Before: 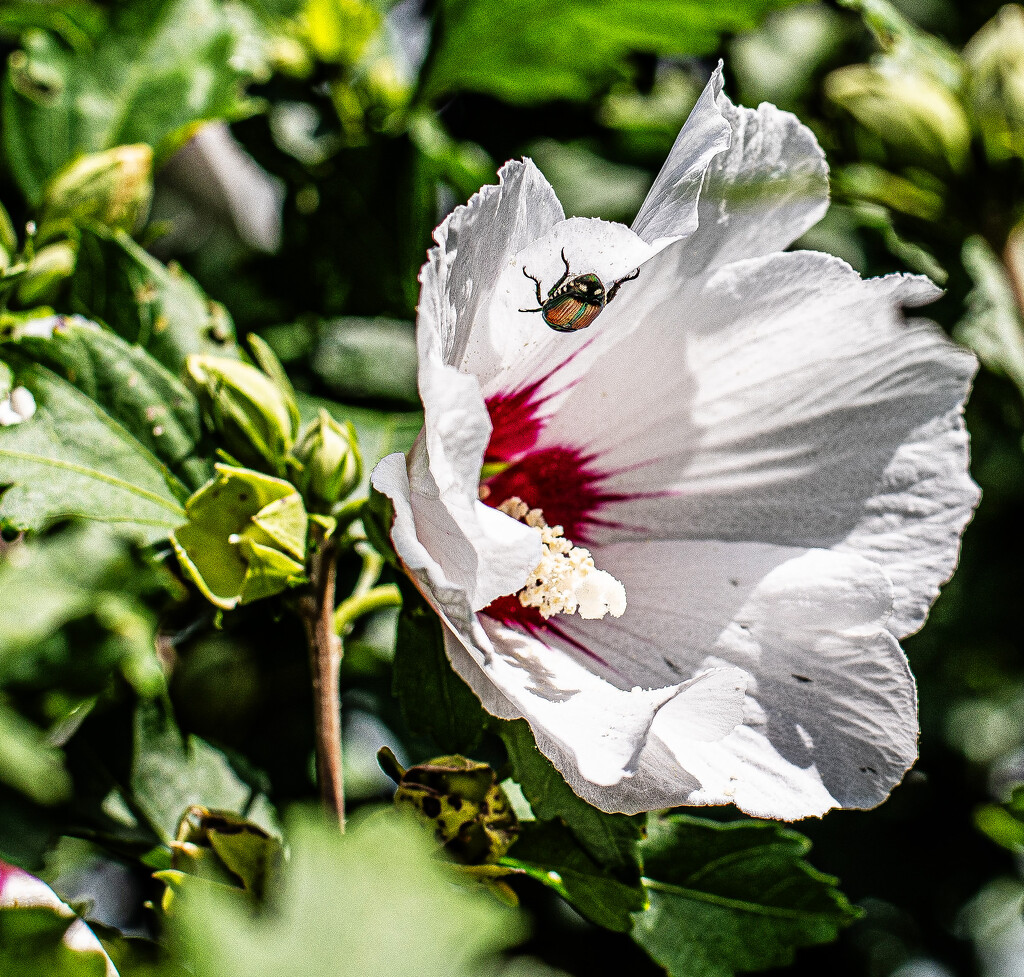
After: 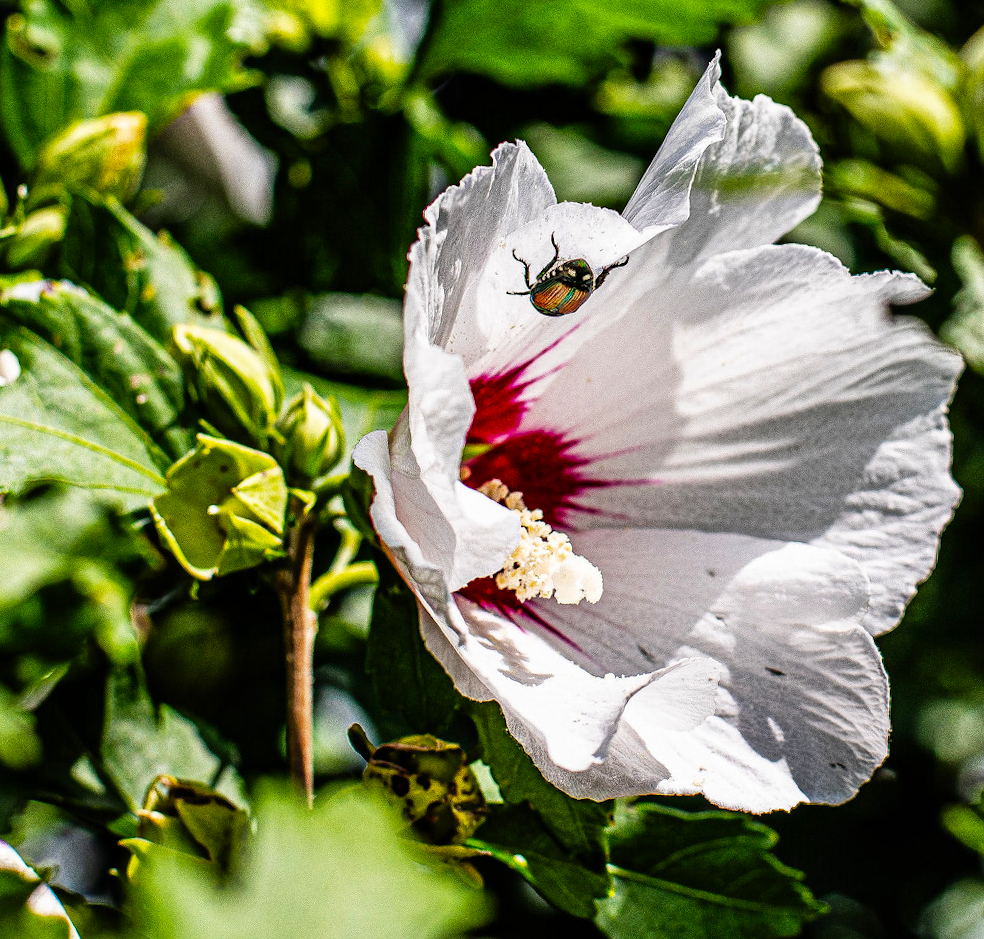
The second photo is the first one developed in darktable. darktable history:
crop and rotate: angle -2.24°
shadows and highlights: shadows 31.81, highlights -32.14, soften with gaussian
color balance rgb: perceptual saturation grading › global saturation 29.398%, global vibrance 9.405%
exposure: compensate highlight preservation false
